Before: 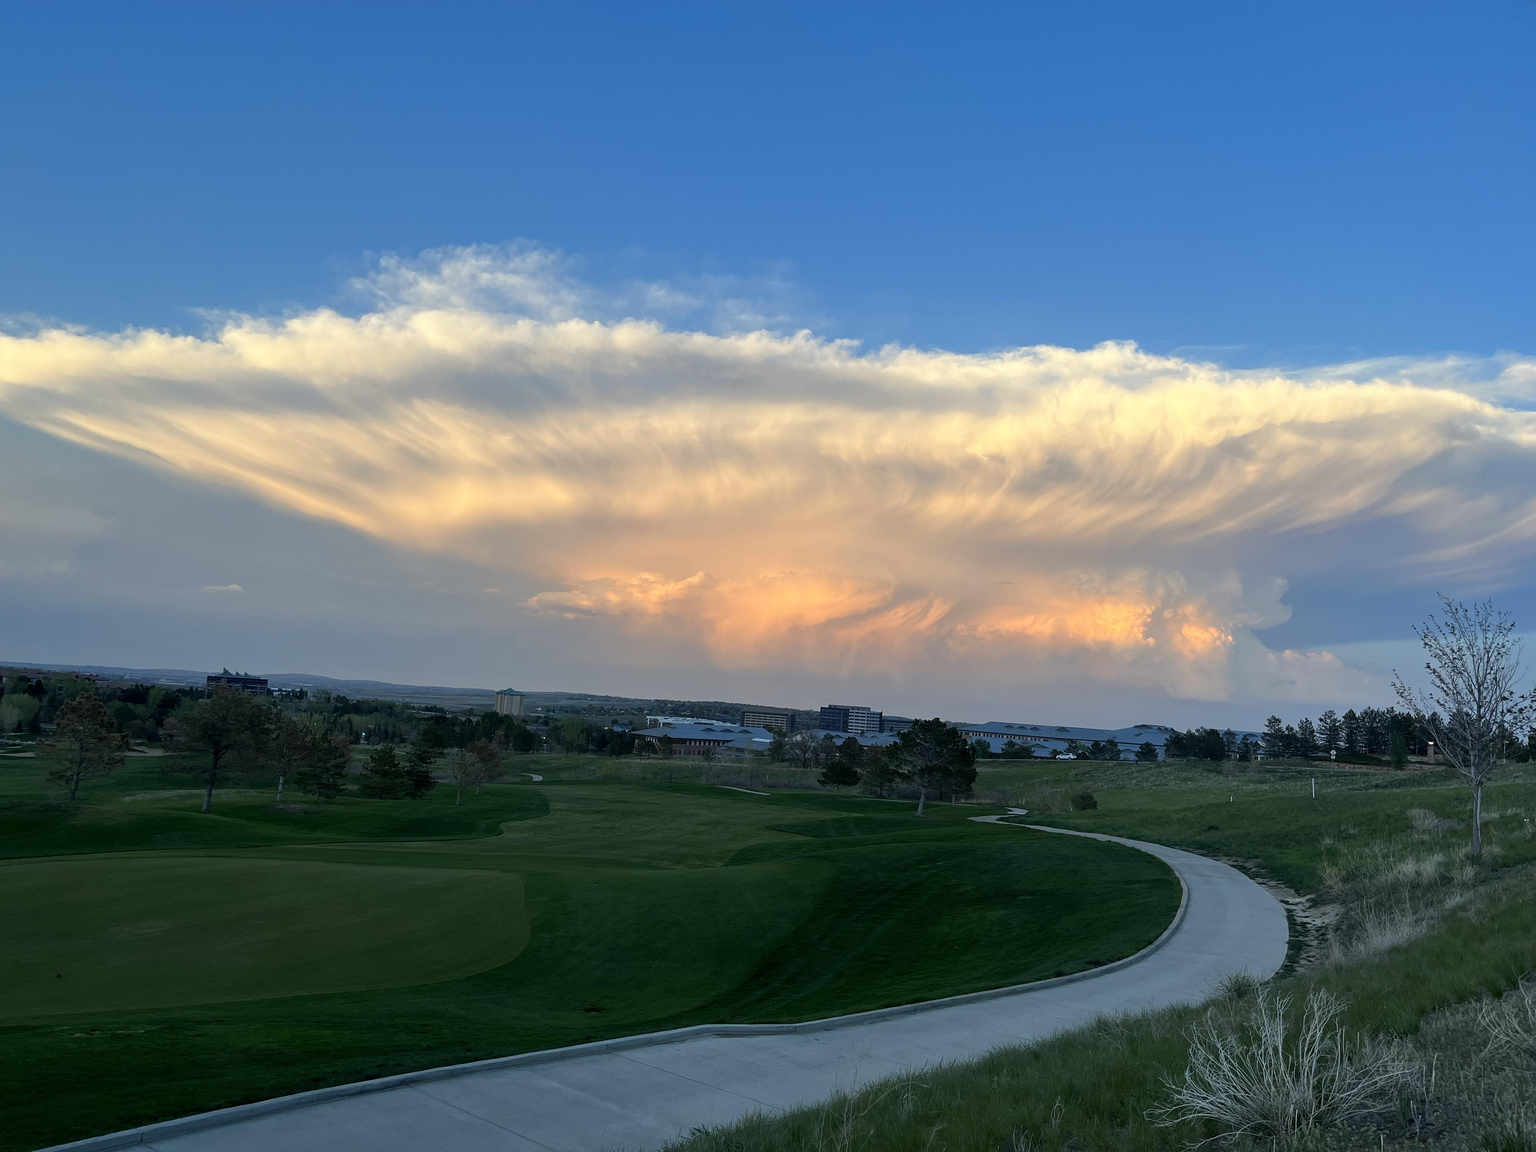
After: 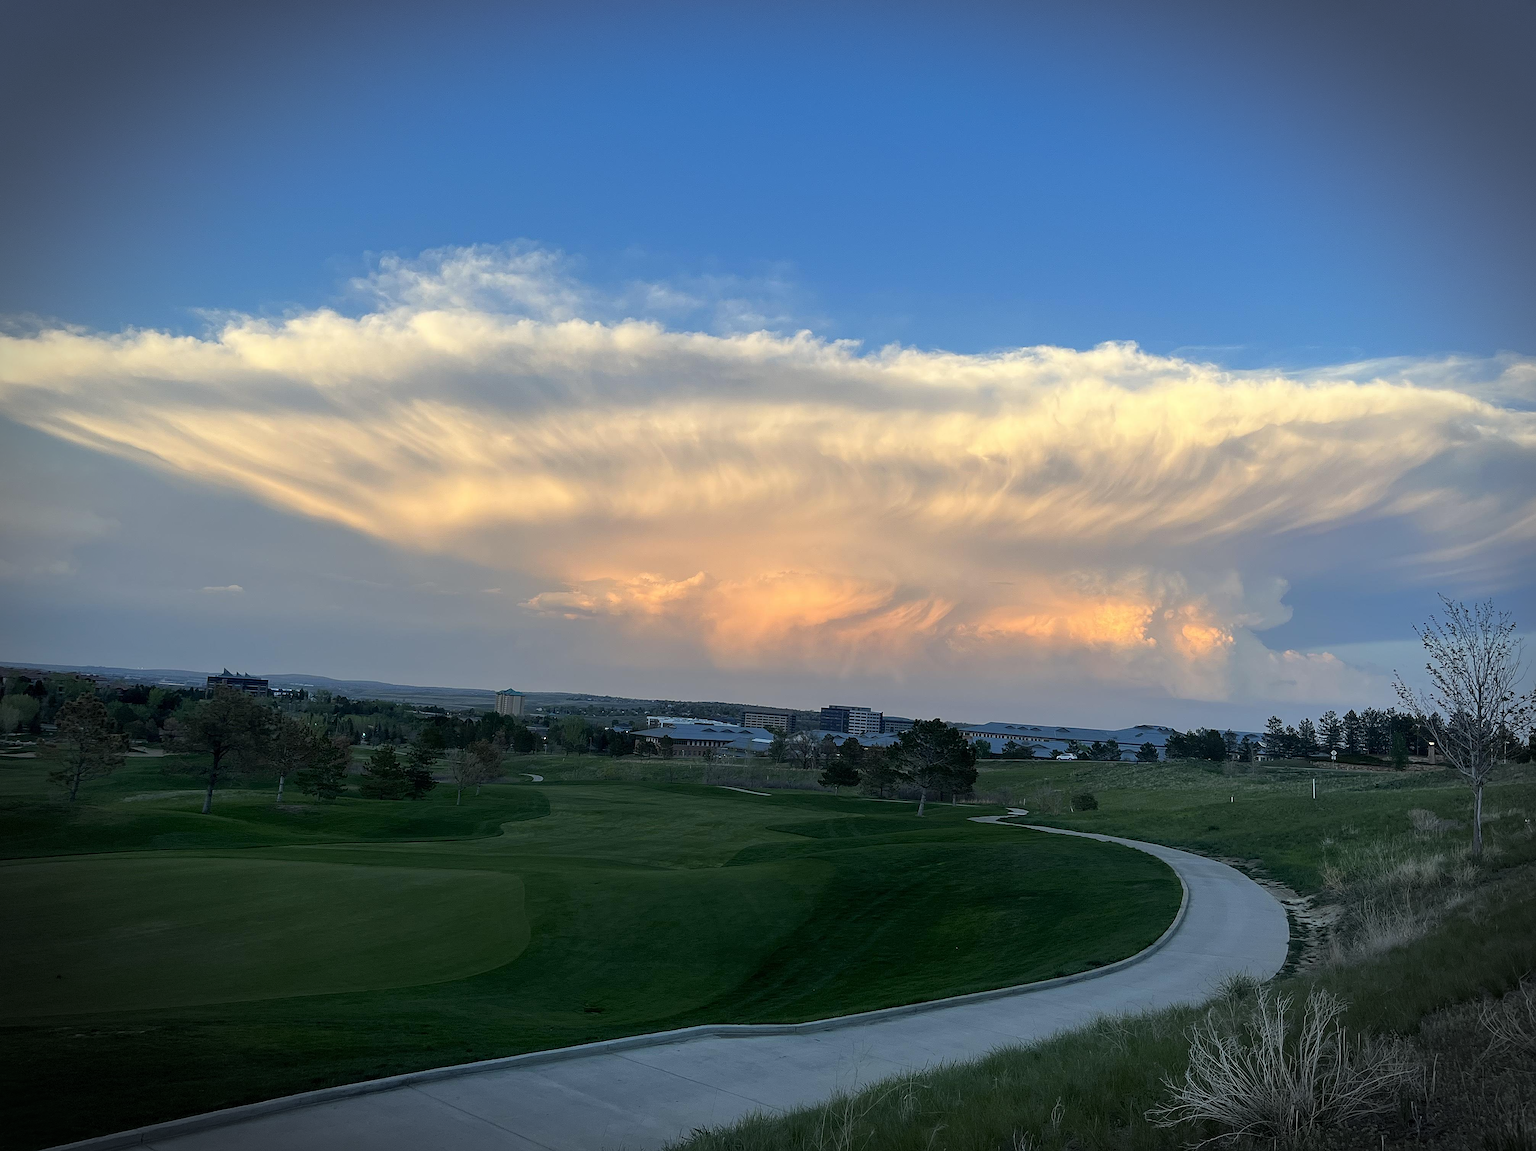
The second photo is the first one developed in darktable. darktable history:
sharpen: on, module defaults
vignetting: brightness -0.675, automatic ratio true, dithering 8-bit output
